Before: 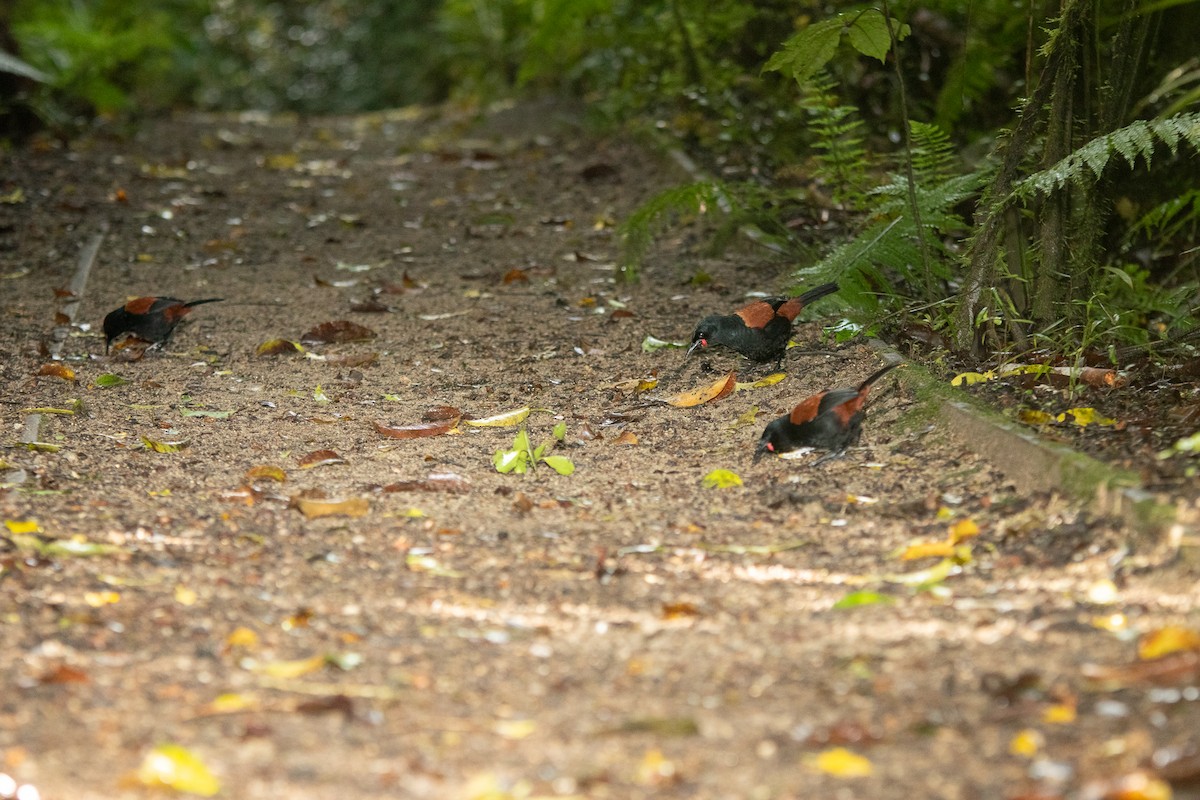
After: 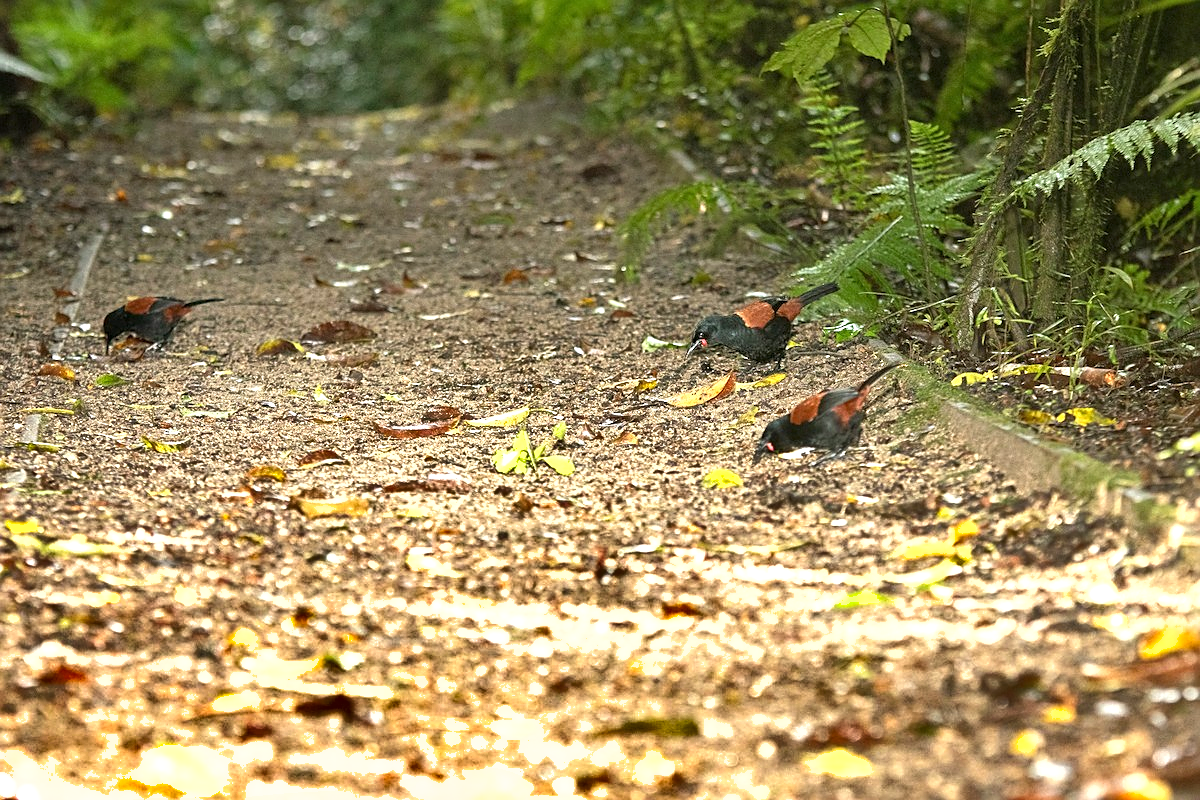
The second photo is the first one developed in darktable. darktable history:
sharpen: on, module defaults
exposure: exposure 1 EV, compensate highlight preservation false
shadows and highlights: shadows 30.63, highlights -63.22, shadows color adjustment 98%, highlights color adjustment 58.61%, soften with gaussian
